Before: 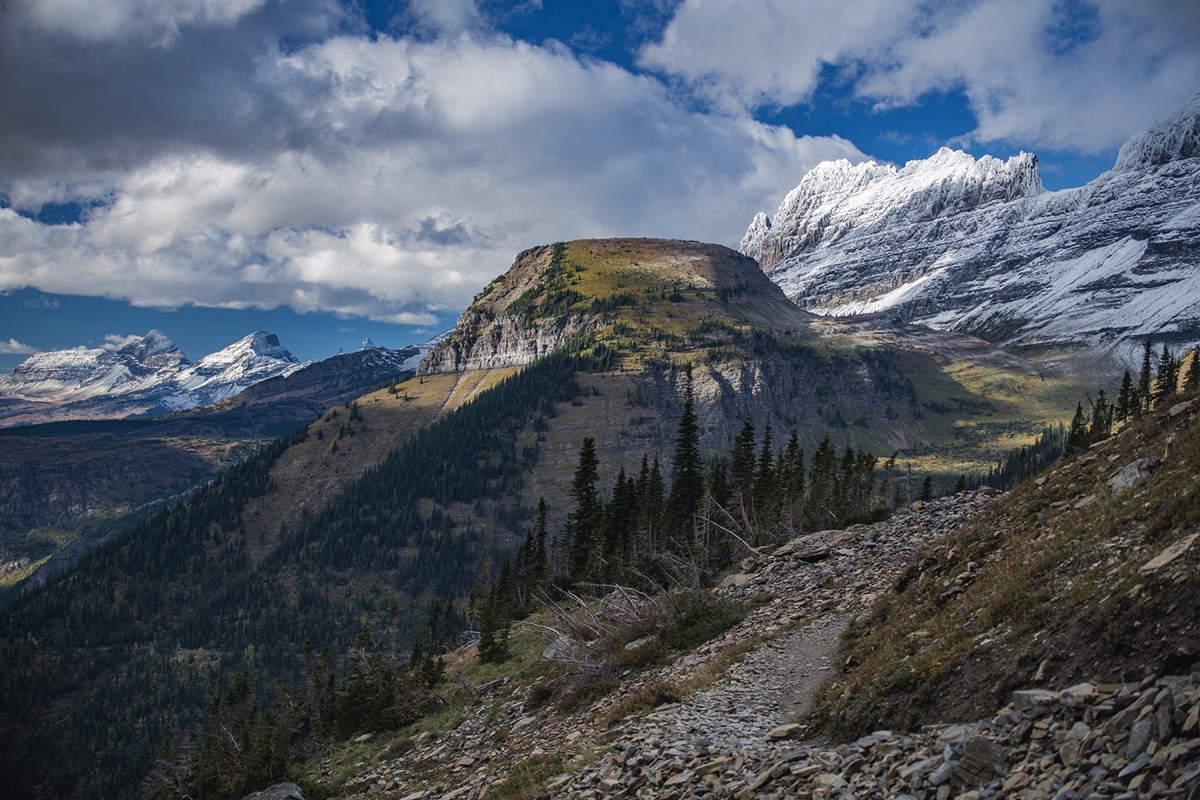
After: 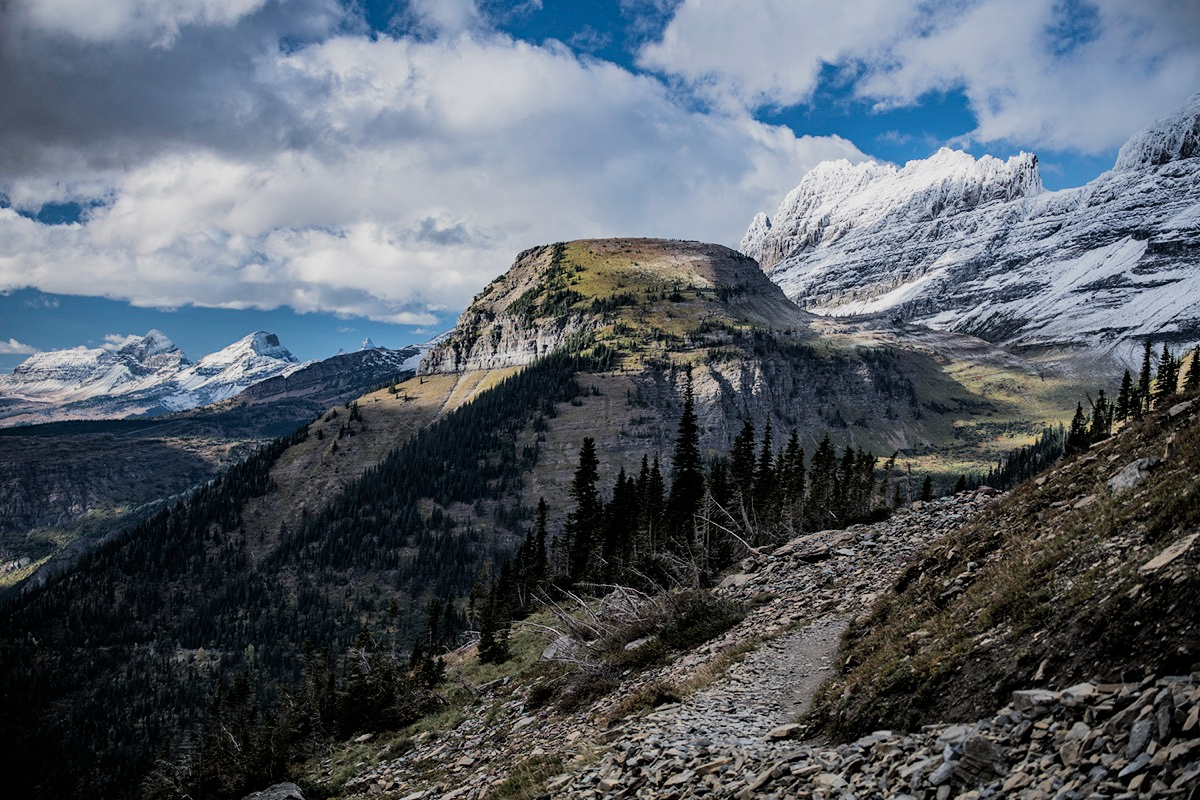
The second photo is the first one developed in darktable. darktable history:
filmic rgb: black relative exposure -5.04 EV, white relative exposure 4 EV, hardness 2.88, contrast 1.398, highlights saturation mix -21.35%
